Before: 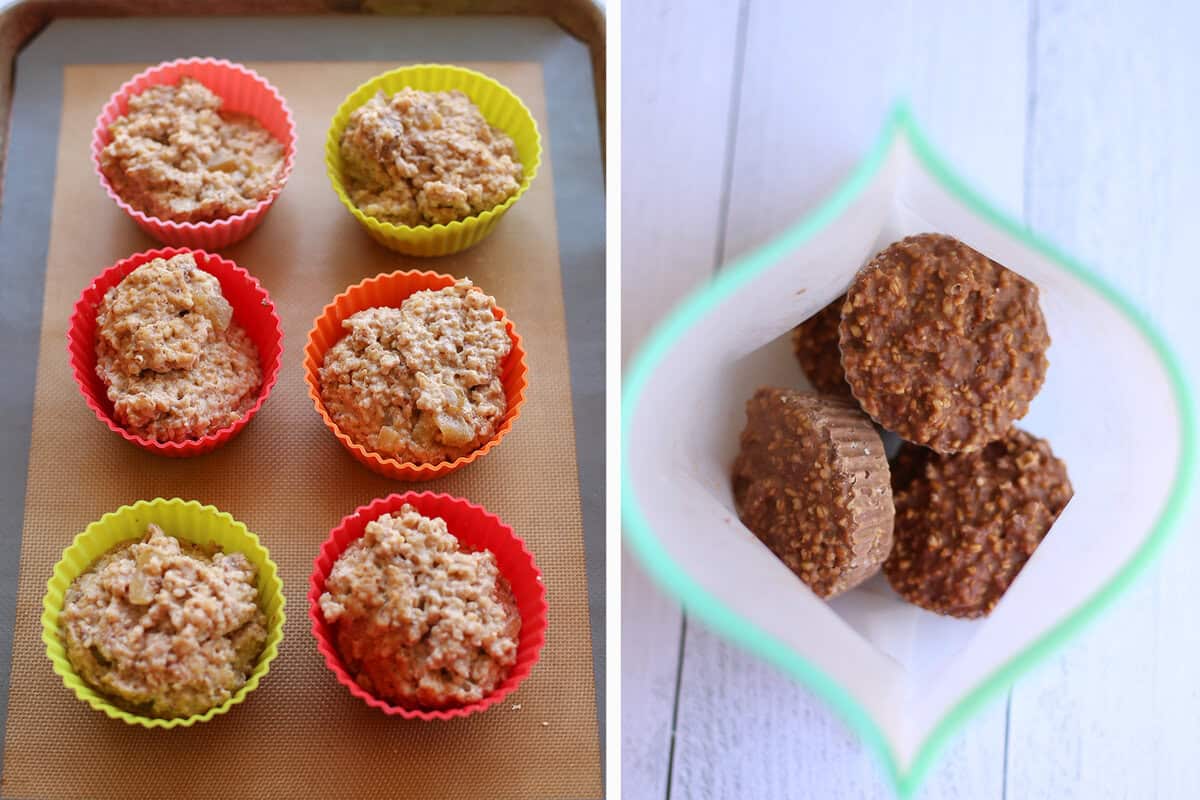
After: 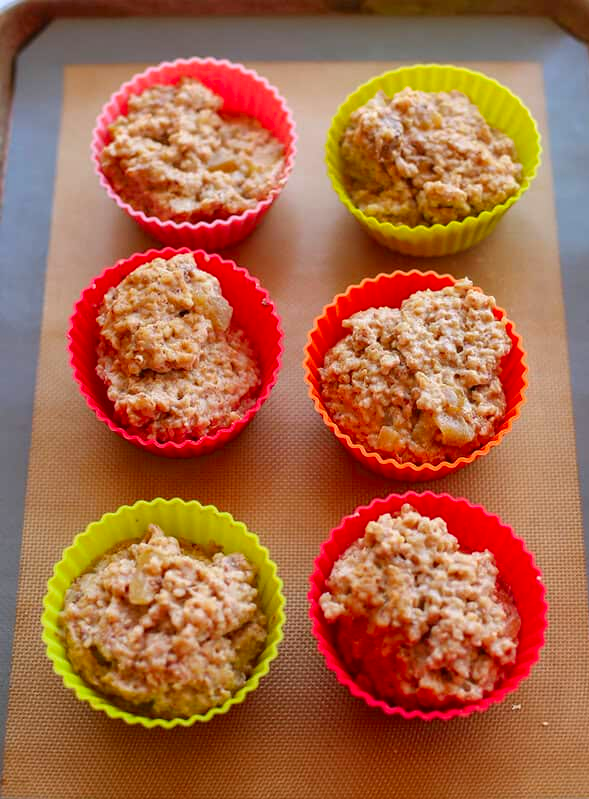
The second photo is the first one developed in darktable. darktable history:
crop and rotate: left 0%, top 0%, right 50.845%
color correction: saturation 1.34
rgb levels: preserve colors max RGB
